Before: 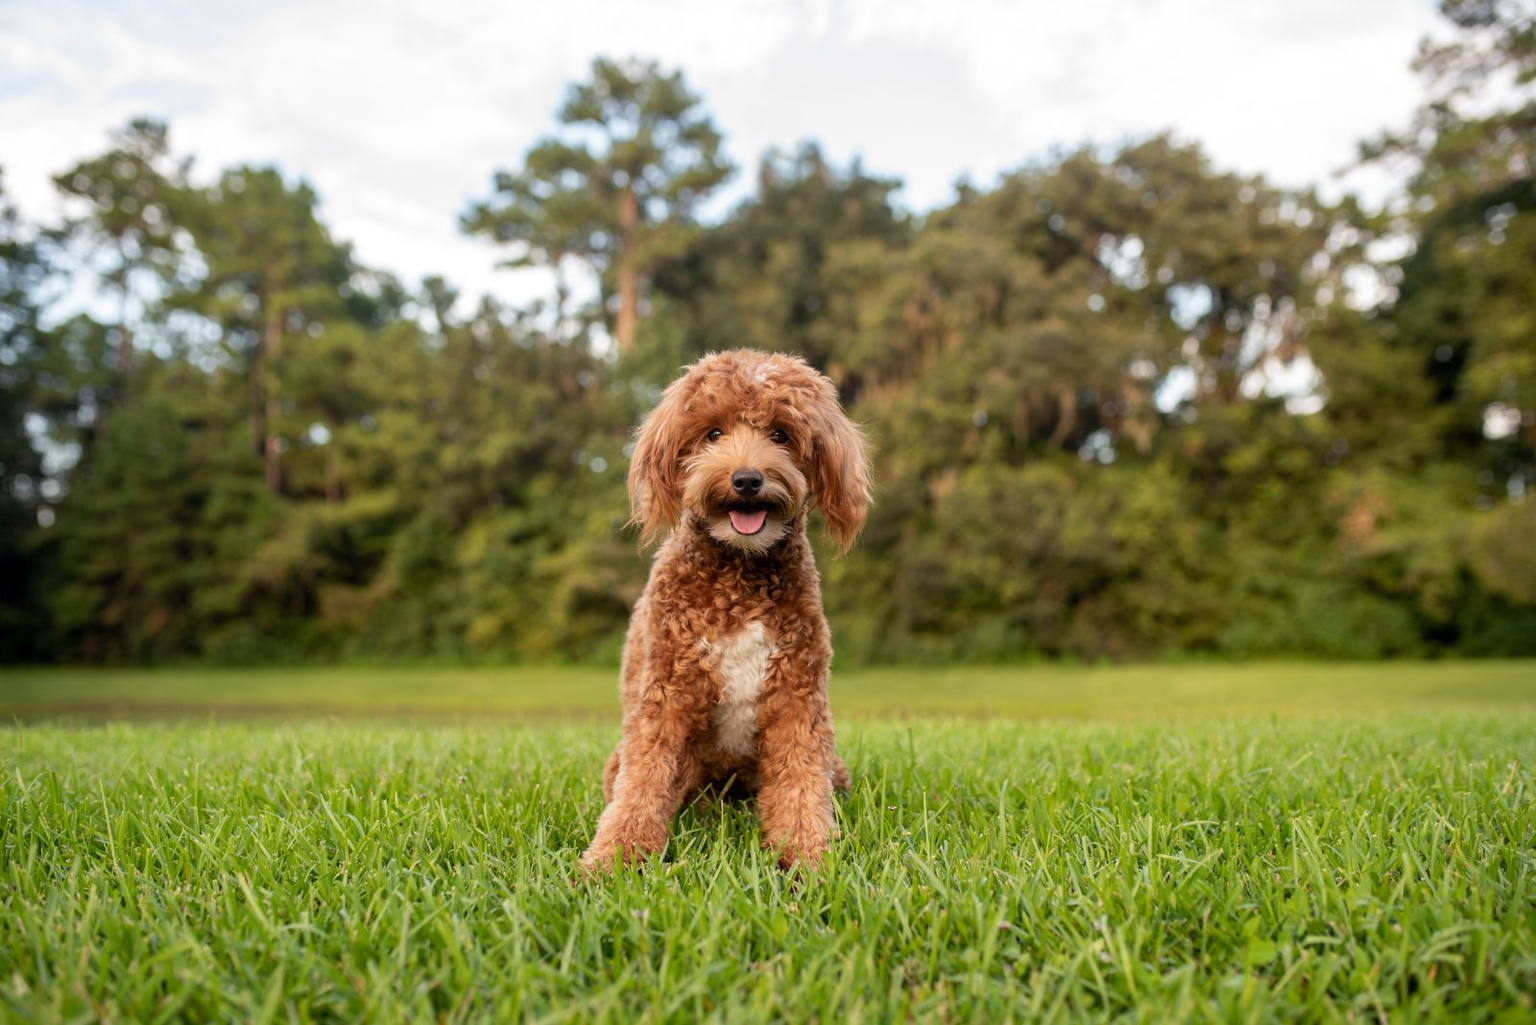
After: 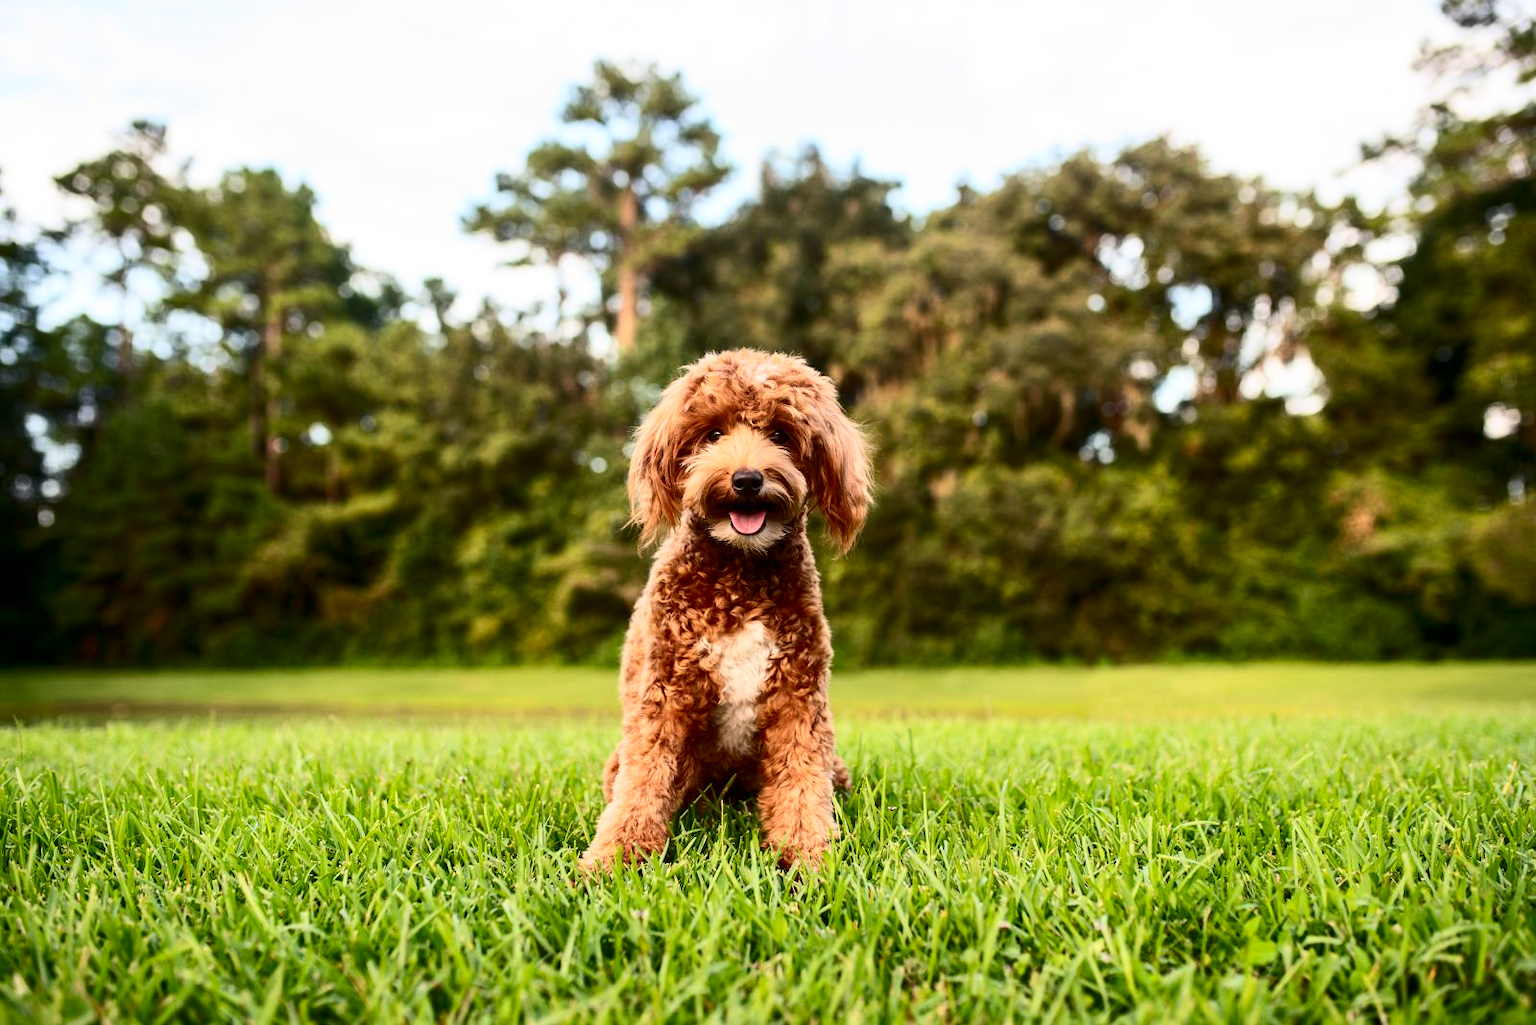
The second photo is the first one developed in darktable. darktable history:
contrast brightness saturation: contrast 0.401, brightness 0.042, saturation 0.254
